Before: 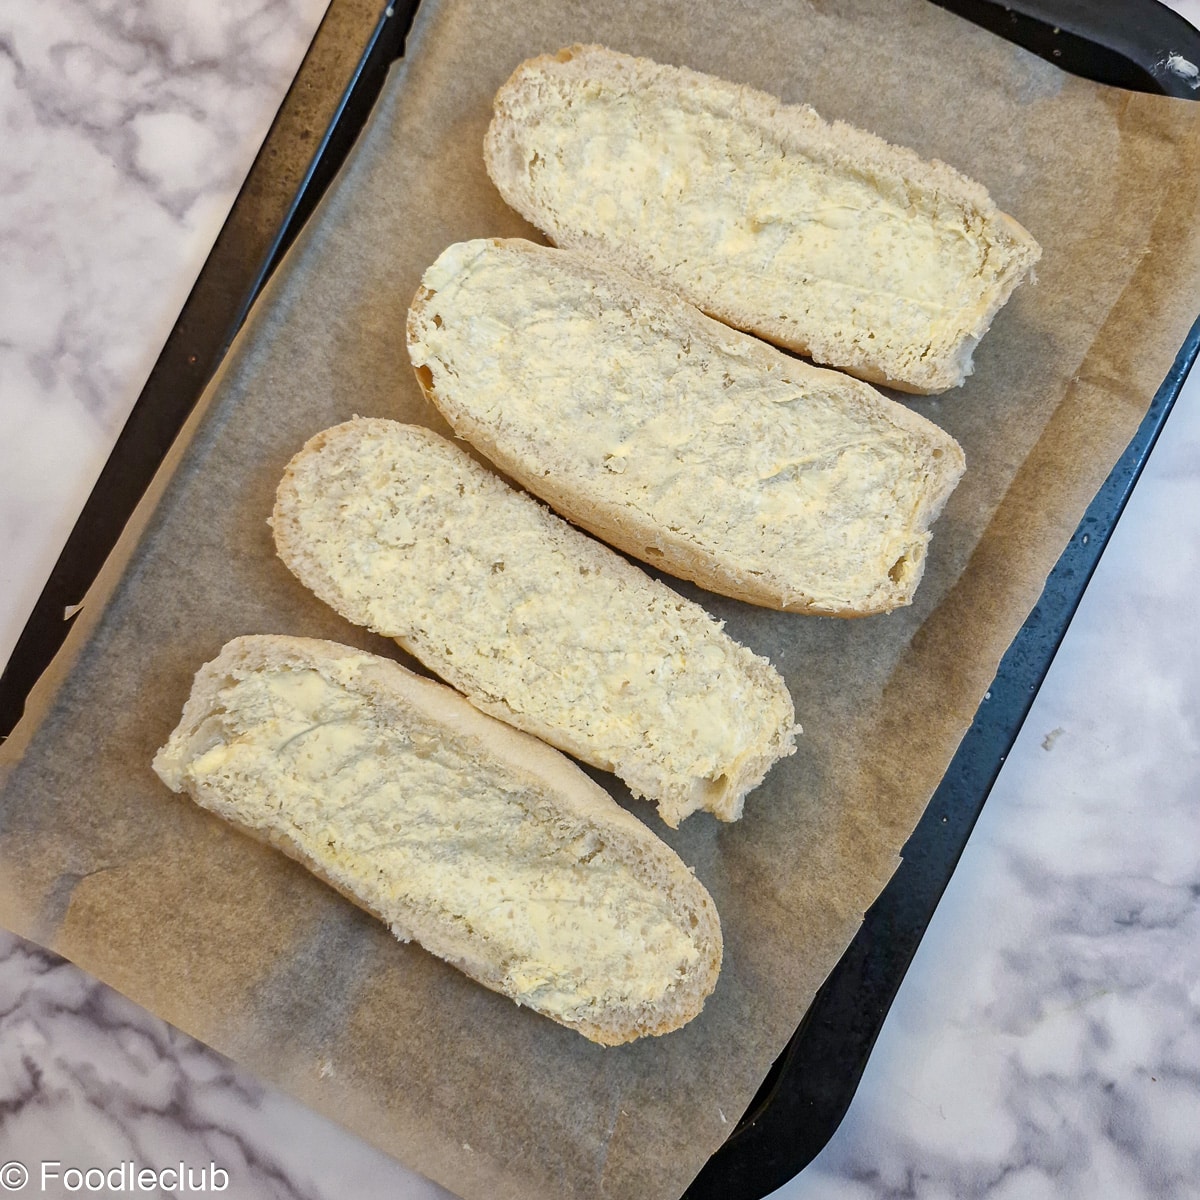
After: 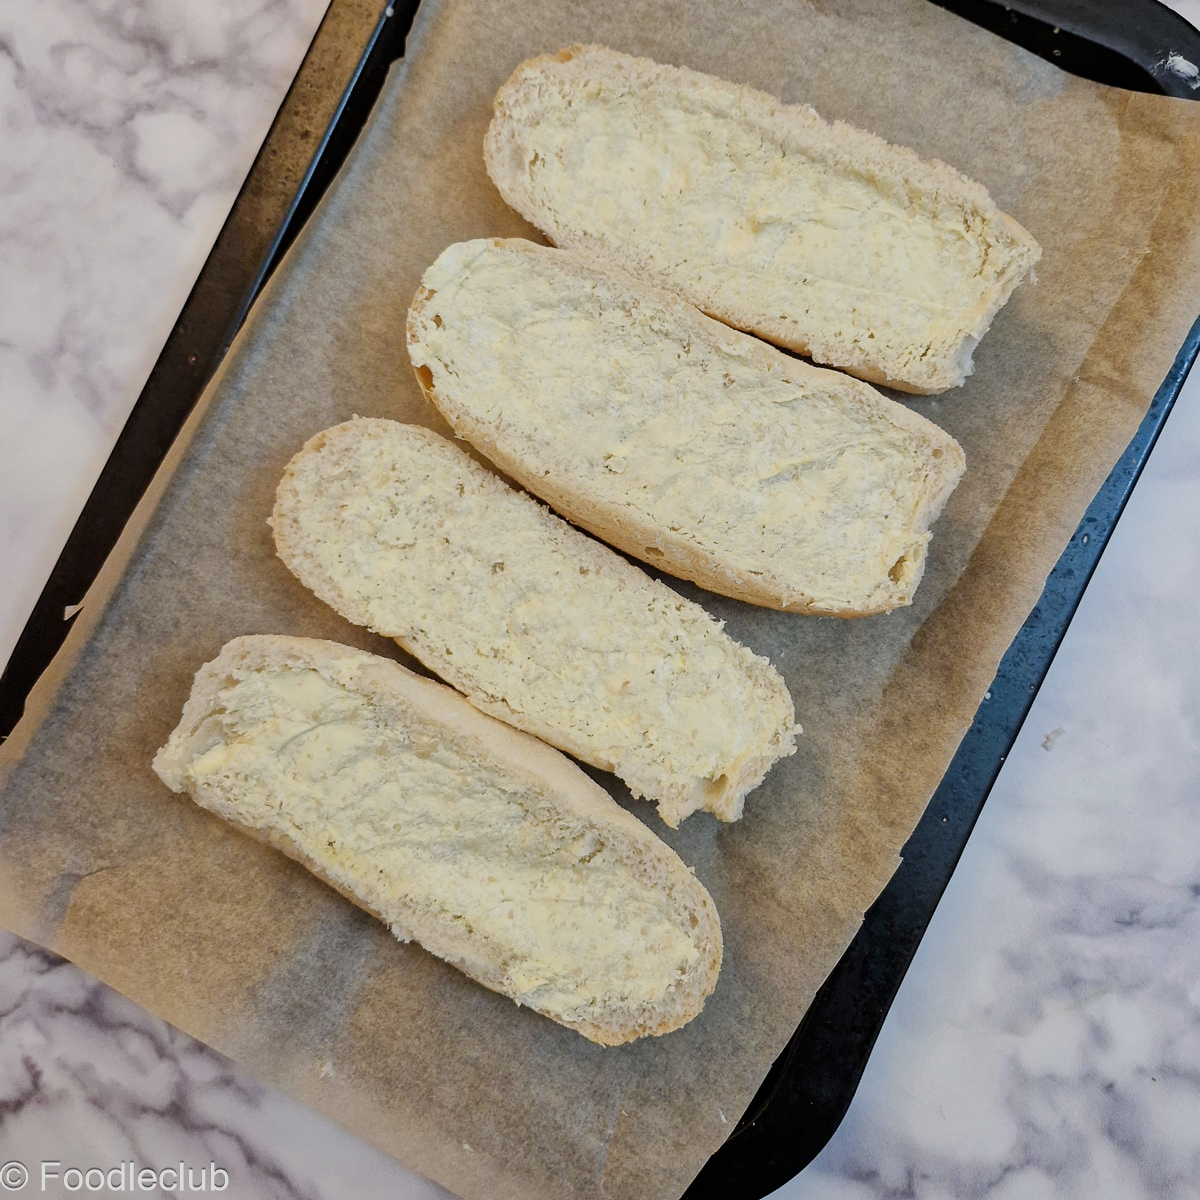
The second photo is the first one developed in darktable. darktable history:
filmic rgb: black relative exposure -8.03 EV, white relative exposure 4.03 EV, threshold 2.98 EV, hardness 4.15, enable highlight reconstruction true
